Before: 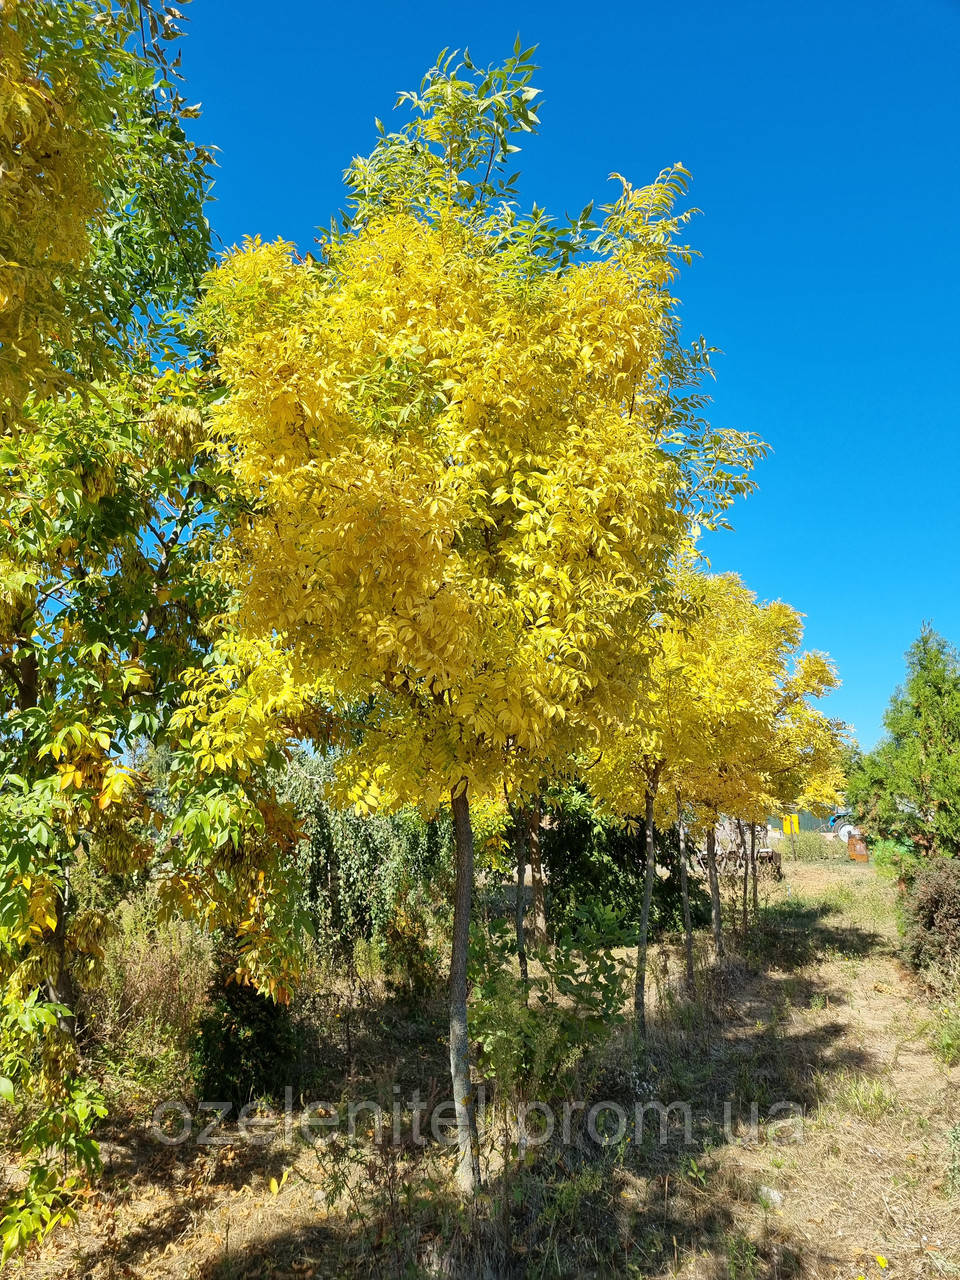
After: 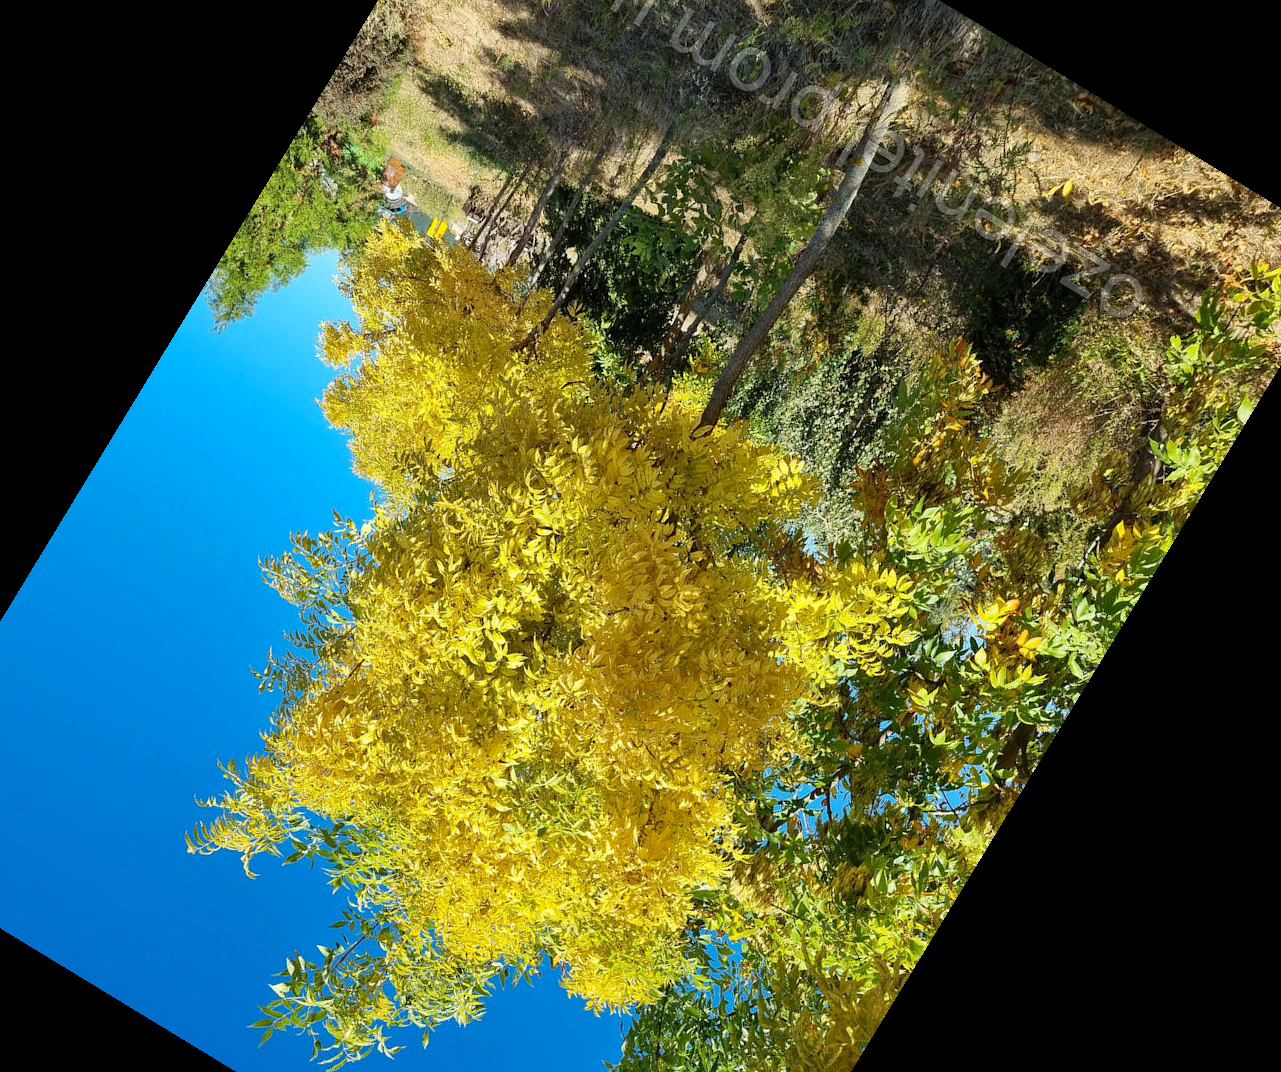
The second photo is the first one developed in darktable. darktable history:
crop and rotate: angle 148.68°, left 9.111%, top 15.603%, right 4.588%, bottom 17.041%
haze removal: compatibility mode true, adaptive false
